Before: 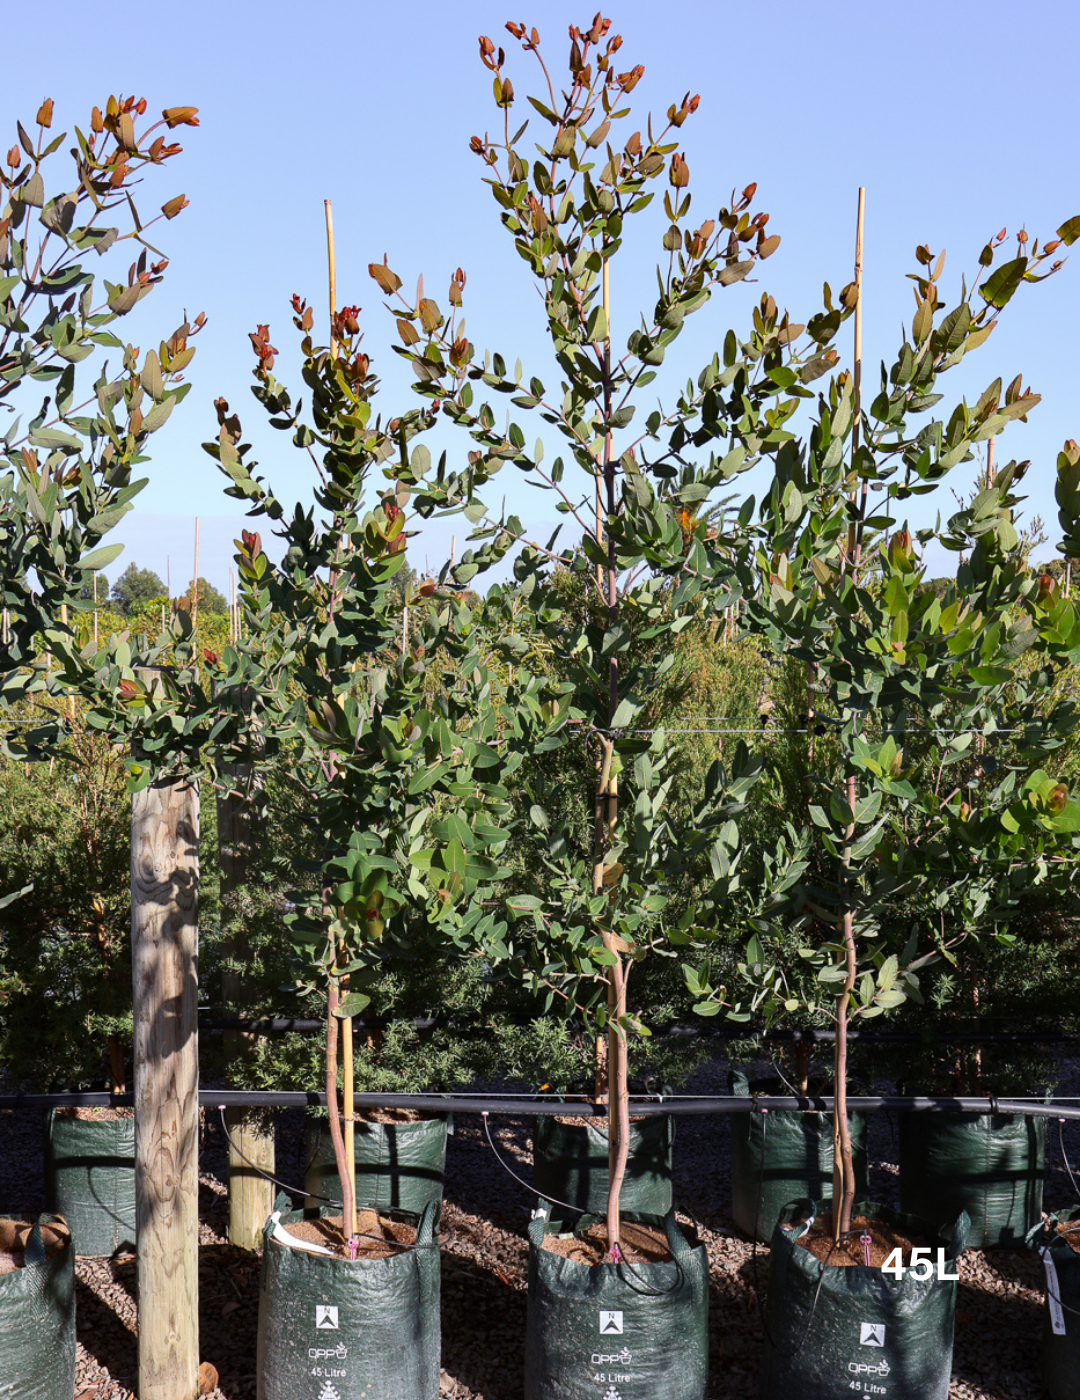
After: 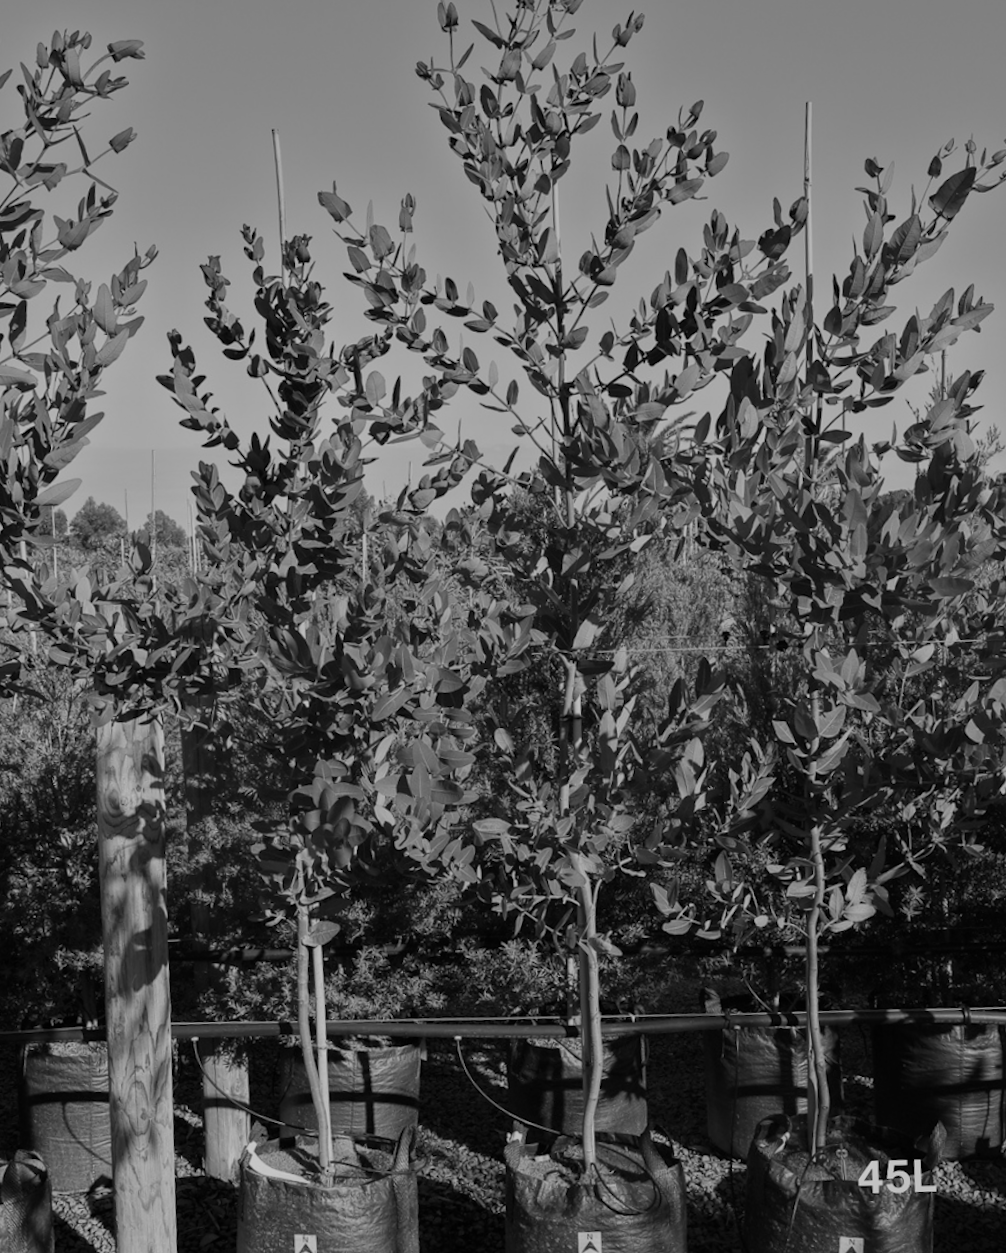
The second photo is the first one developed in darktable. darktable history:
crop and rotate: angle -3.27°, left 5.211%, top 5.211%, right 4.607%, bottom 4.607%
rotate and perspective: rotation -4.86°, automatic cropping off
monochrome: a 79.32, b 81.83, size 1.1
